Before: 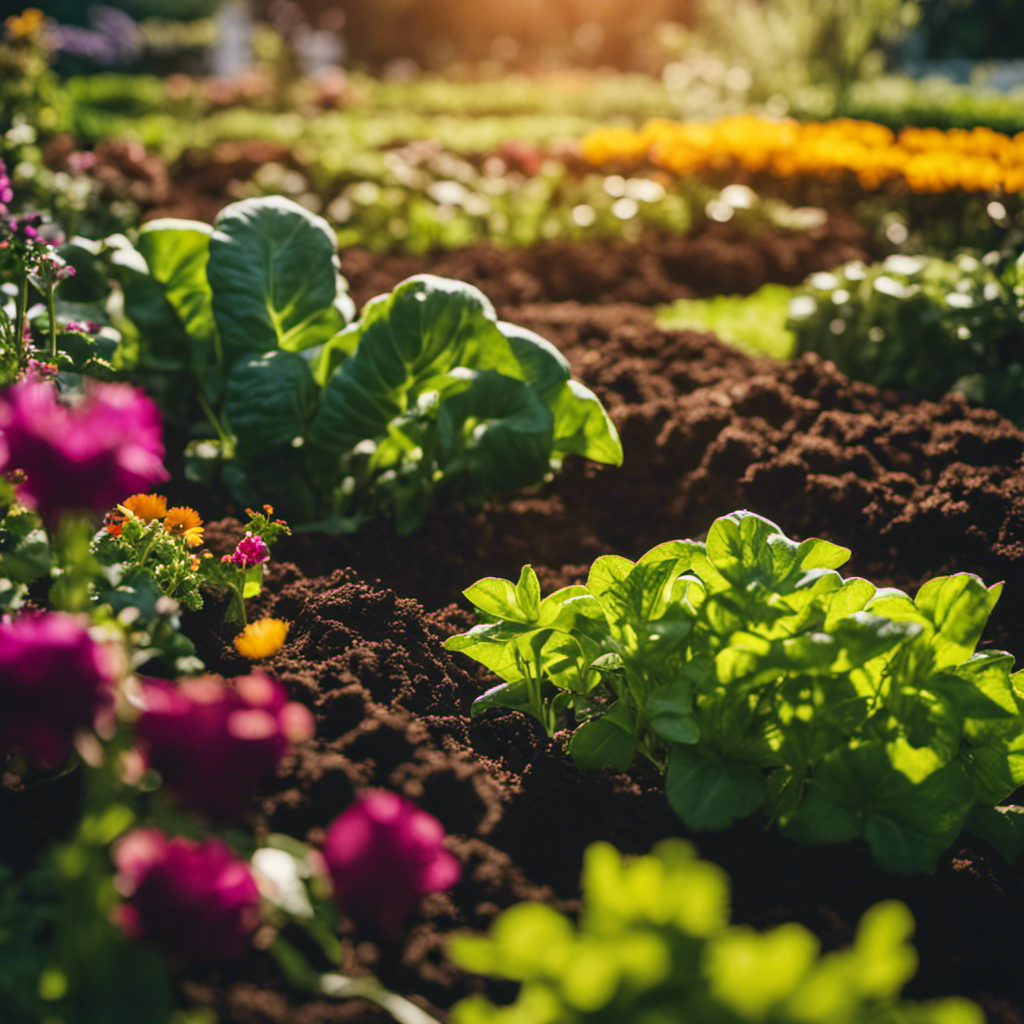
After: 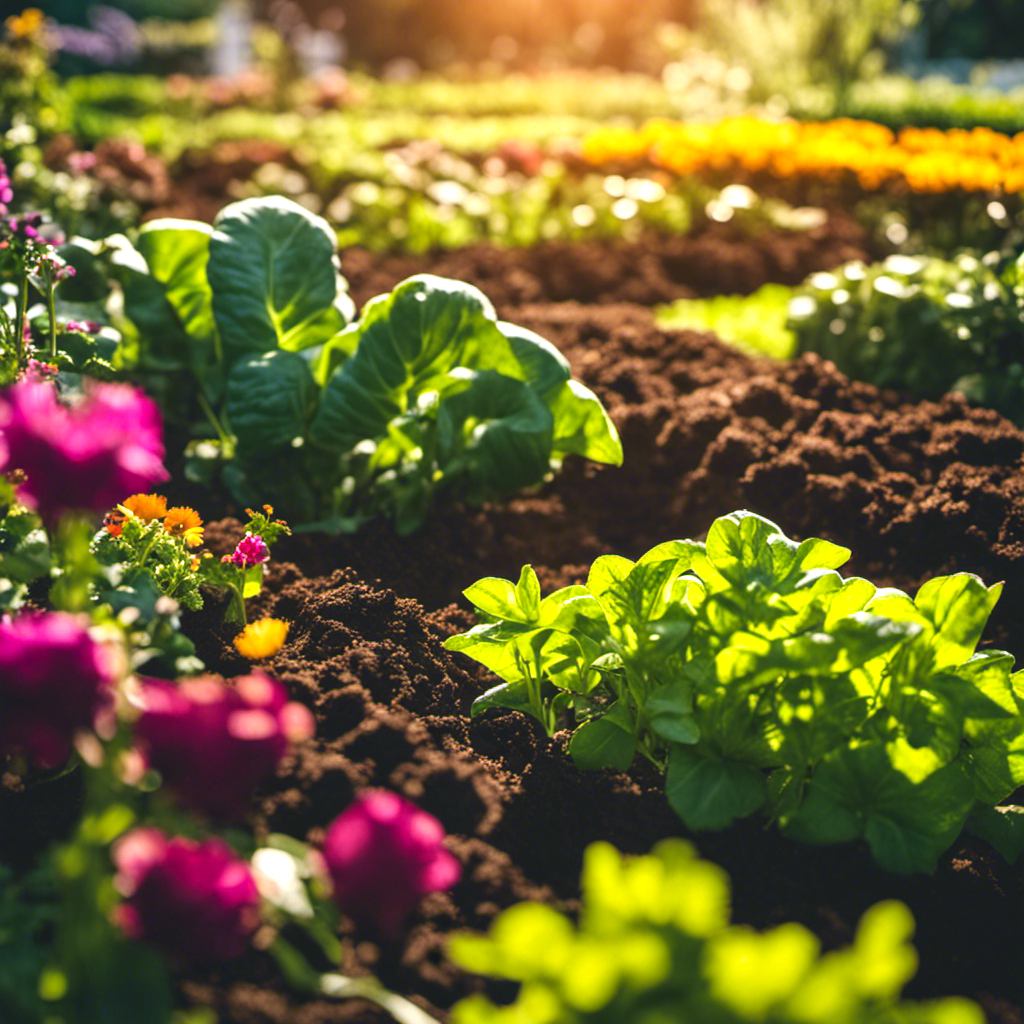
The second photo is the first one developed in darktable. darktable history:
color balance rgb: perceptual saturation grading › global saturation 0.147%, global vibrance 20%
exposure: exposure 0.604 EV, compensate highlight preservation false
